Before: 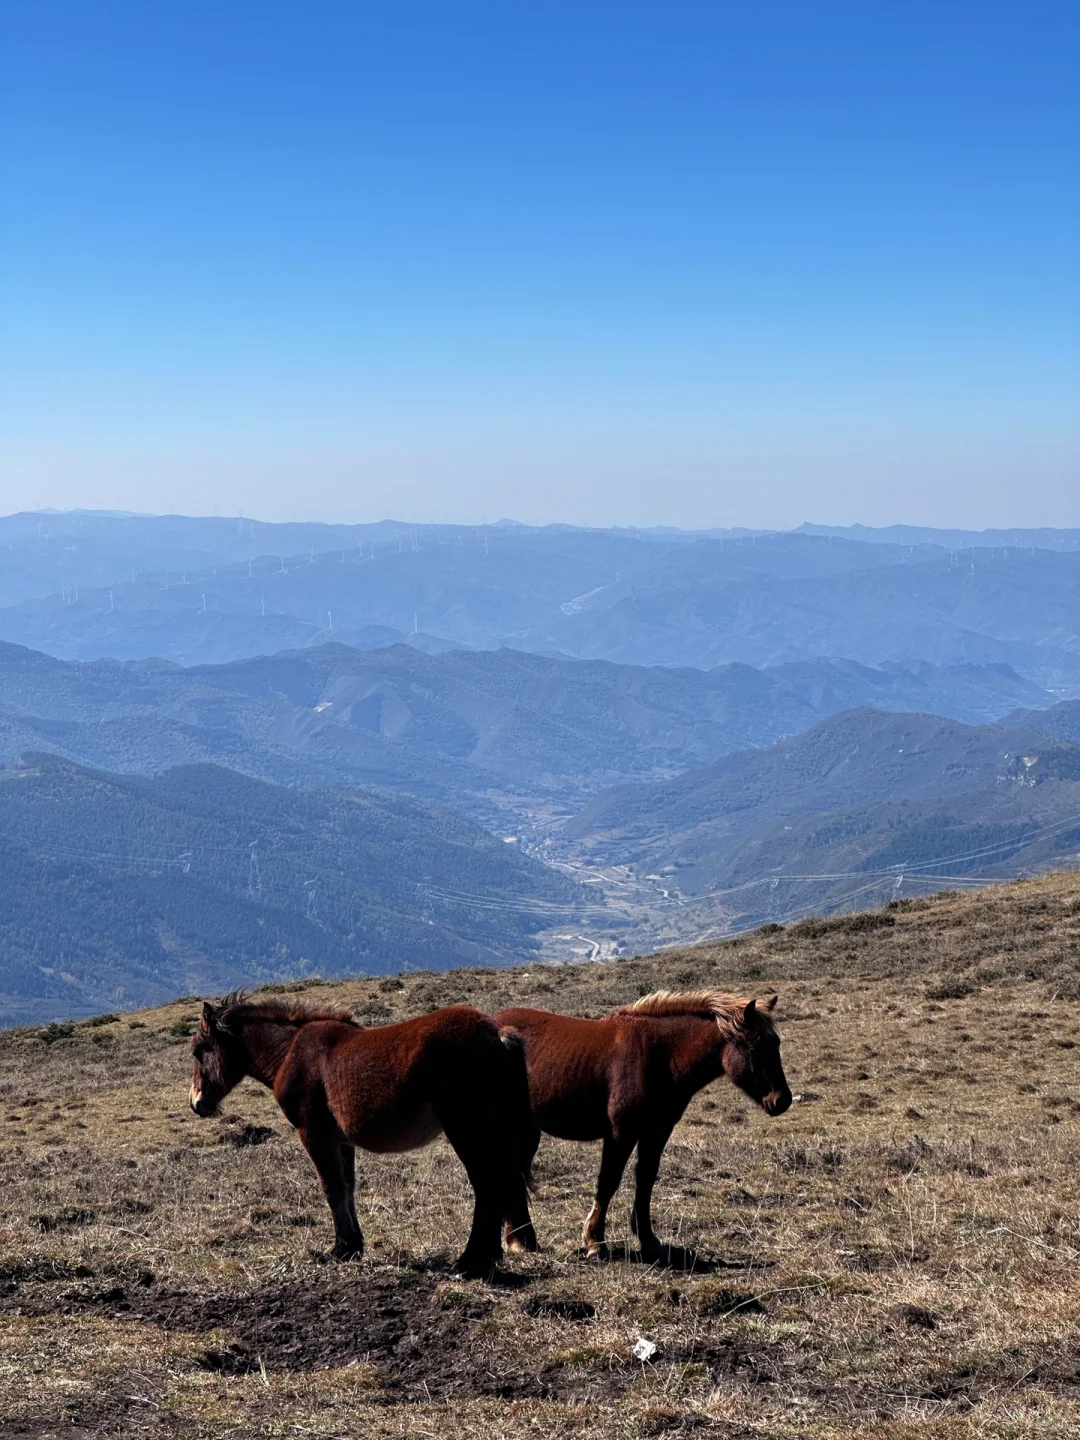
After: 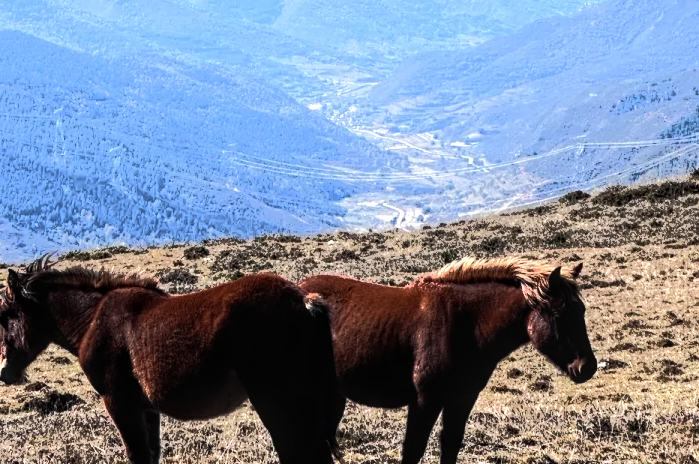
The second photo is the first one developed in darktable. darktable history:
tone equalizer: -8 EV -0.773 EV, -7 EV -0.706 EV, -6 EV -0.569 EV, -5 EV -0.41 EV, -3 EV 0.398 EV, -2 EV 0.6 EV, -1 EV 0.691 EV, +0 EV 0.734 EV, edges refinement/feathering 500, mask exposure compensation -1.57 EV, preserve details no
crop: left 18.101%, top 50.934%, right 17.125%, bottom 16.839%
exposure: exposure 0.29 EV, compensate exposure bias true, compensate highlight preservation false
local contrast: on, module defaults
tone curve: curves: ch0 [(0, 0) (0.003, 0.003) (0.011, 0.01) (0.025, 0.023) (0.044, 0.042) (0.069, 0.065) (0.1, 0.094) (0.136, 0.128) (0.177, 0.167) (0.224, 0.211) (0.277, 0.261) (0.335, 0.316) (0.399, 0.376) (0.468, 0.441) (0.543, 0.685) (0.623, 0.741) (0.709, 0.8) (0.801, 0.863) (0.898, 0.929) (1, 1)], color space Lab, linked channels, preserve colors none
